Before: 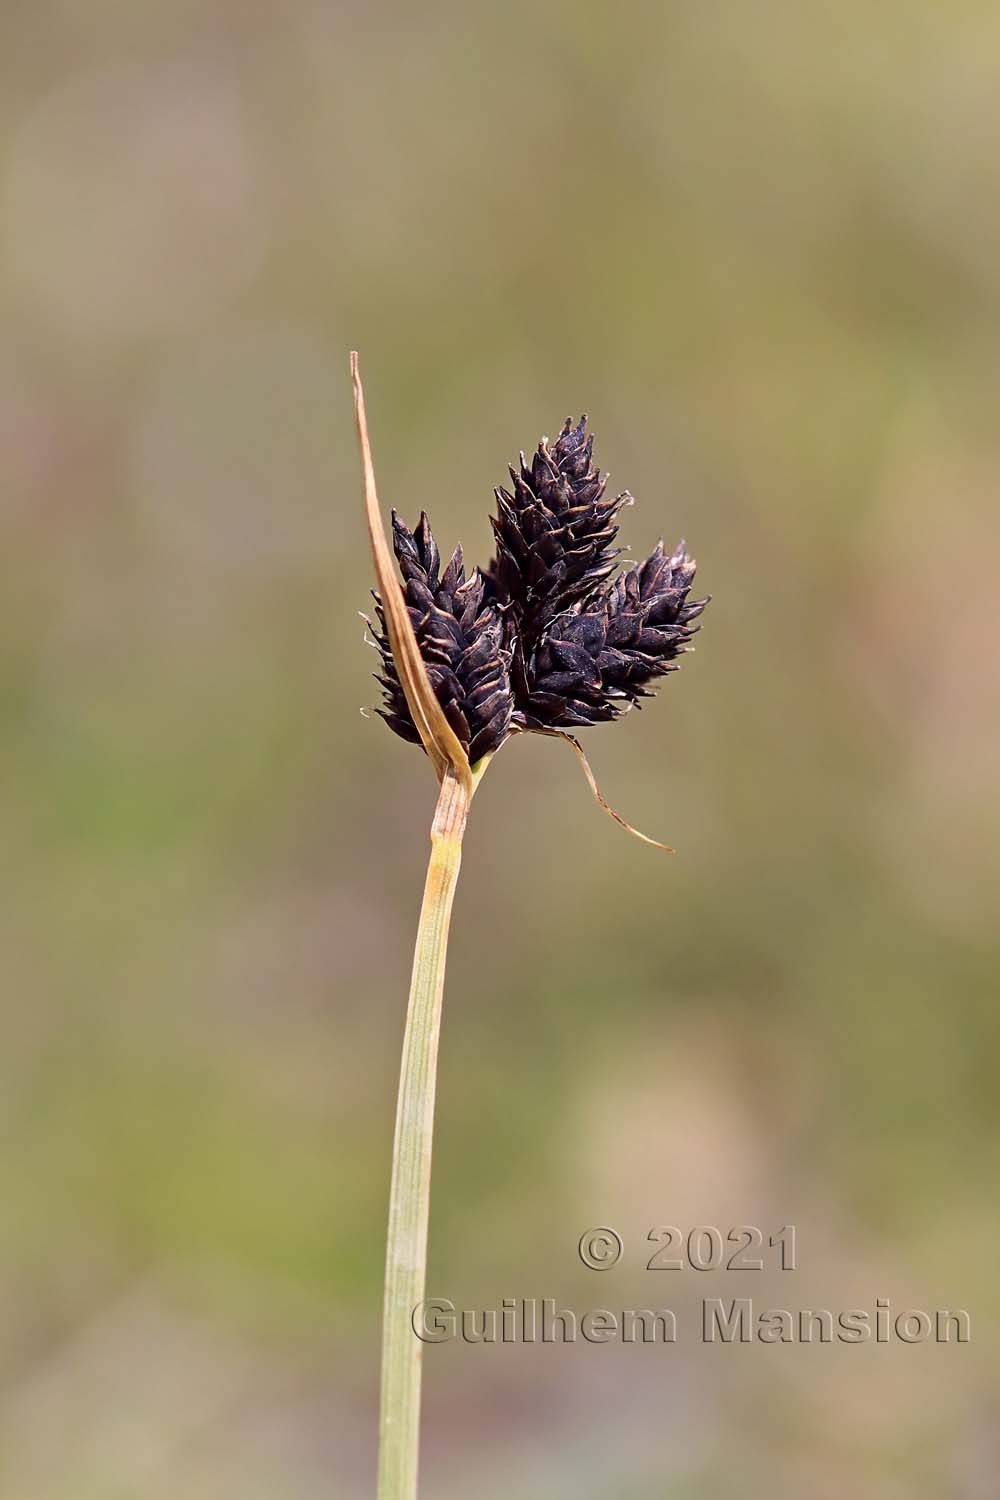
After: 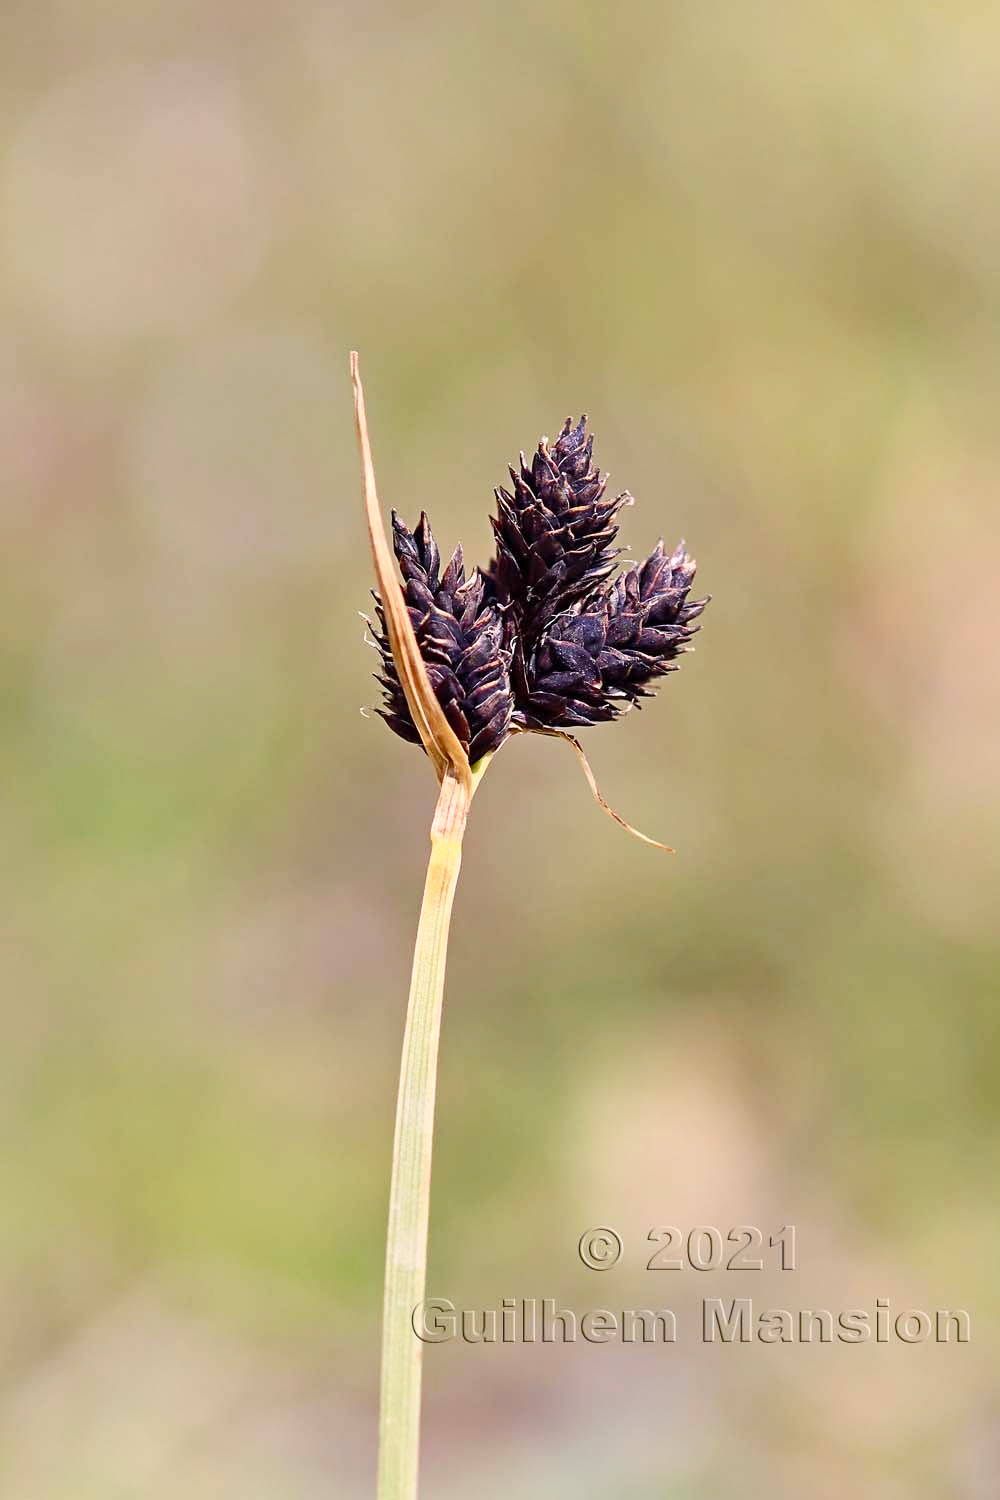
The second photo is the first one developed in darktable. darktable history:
tone equalizer: on, module defaults
color balance rgb: linear chroma grading › shadows -2.571%, linear chroma grading › highlights -14.414%, linear chroma grading › global chroma -9.769%, linear chroma grading › mid-tones -9.891%, perceptual saturation grading › global saturation 20%, perceptual saturation grading › highlights -25.853%, perceptual saturation grading › shadows 25.281%, global vibrance 20%
contrast brightness saturation: contrast 0.205, brightness 0.169, saturation 0.218
